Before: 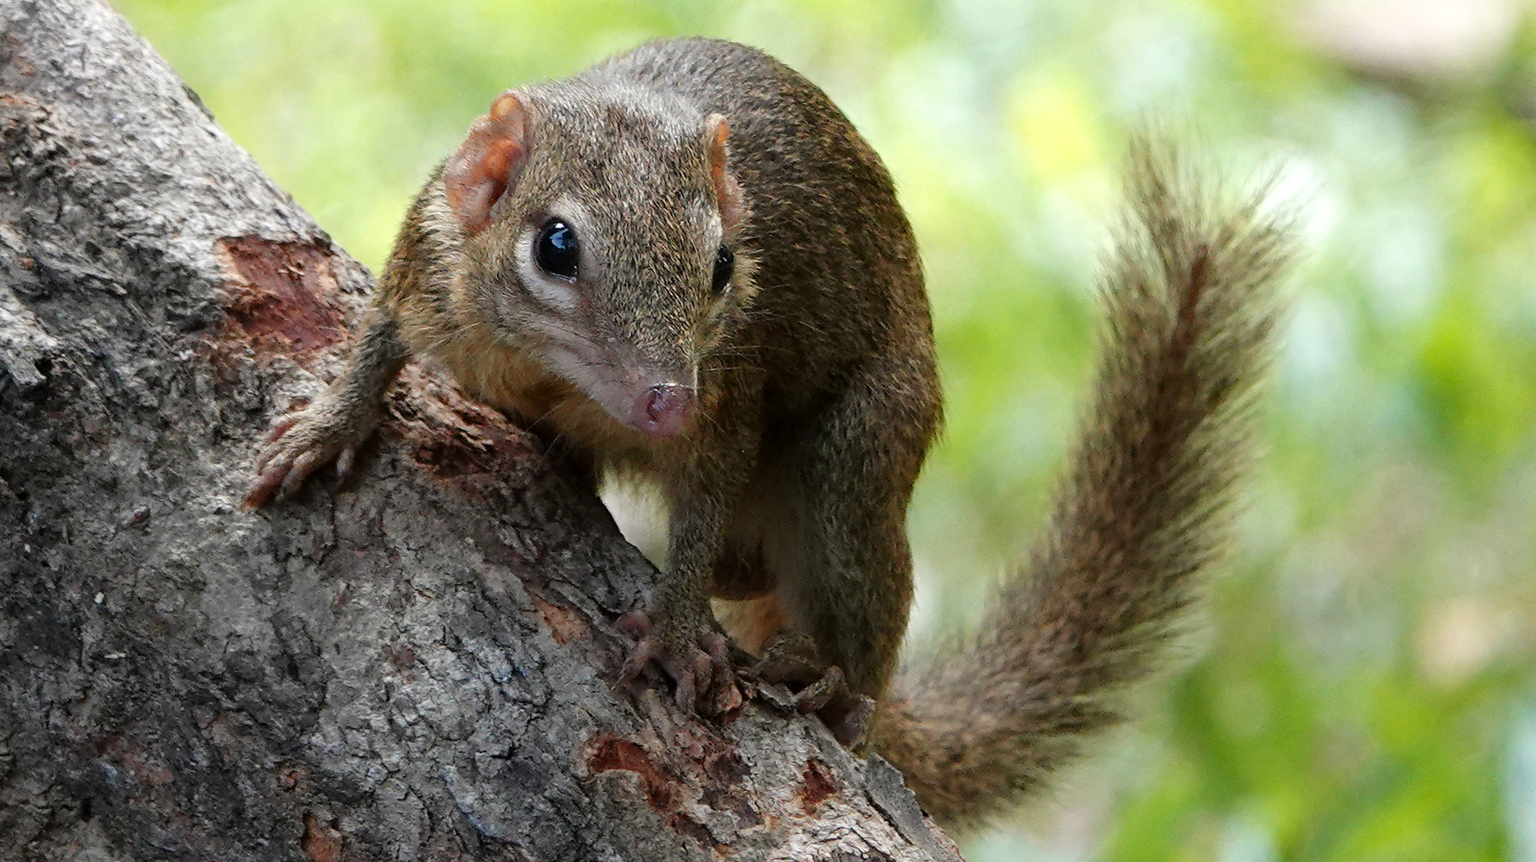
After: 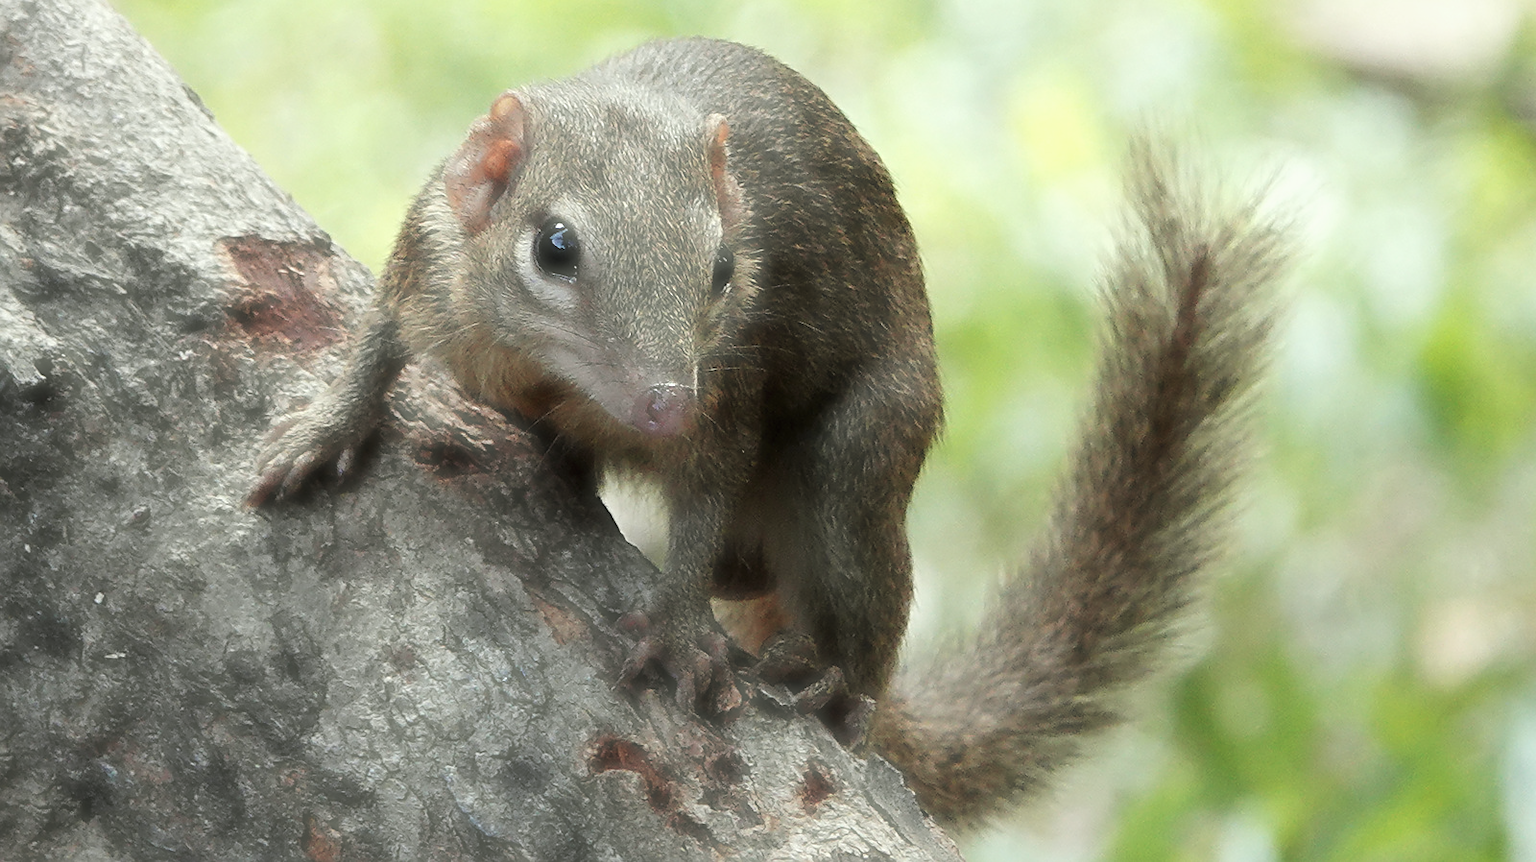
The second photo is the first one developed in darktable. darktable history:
sharpen: on, module defaults
haze removal: strength -0.9, distance 0.225, compatibility mode true, adaptive false
